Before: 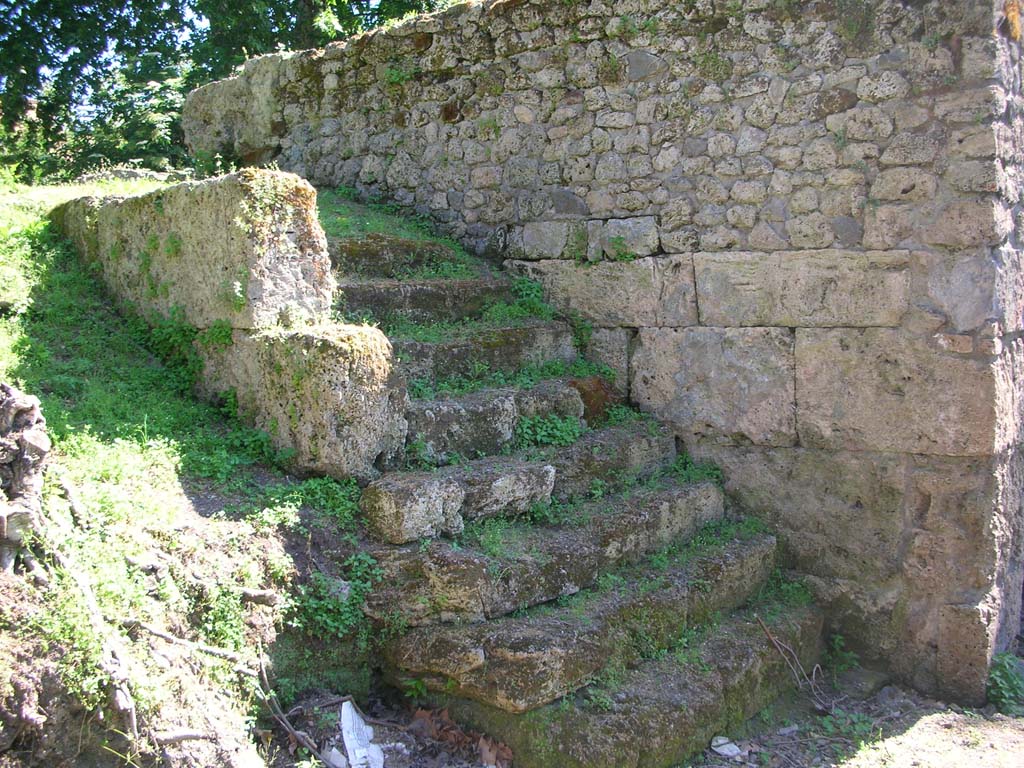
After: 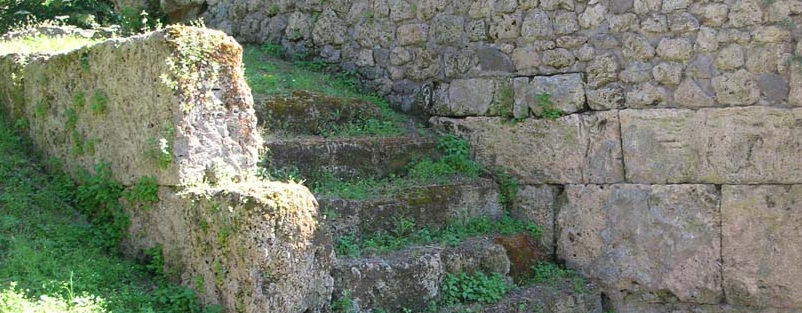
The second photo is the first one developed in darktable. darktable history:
crop: left 7.292%, top 18.636%, right 14.329%, bottom 40.546%
